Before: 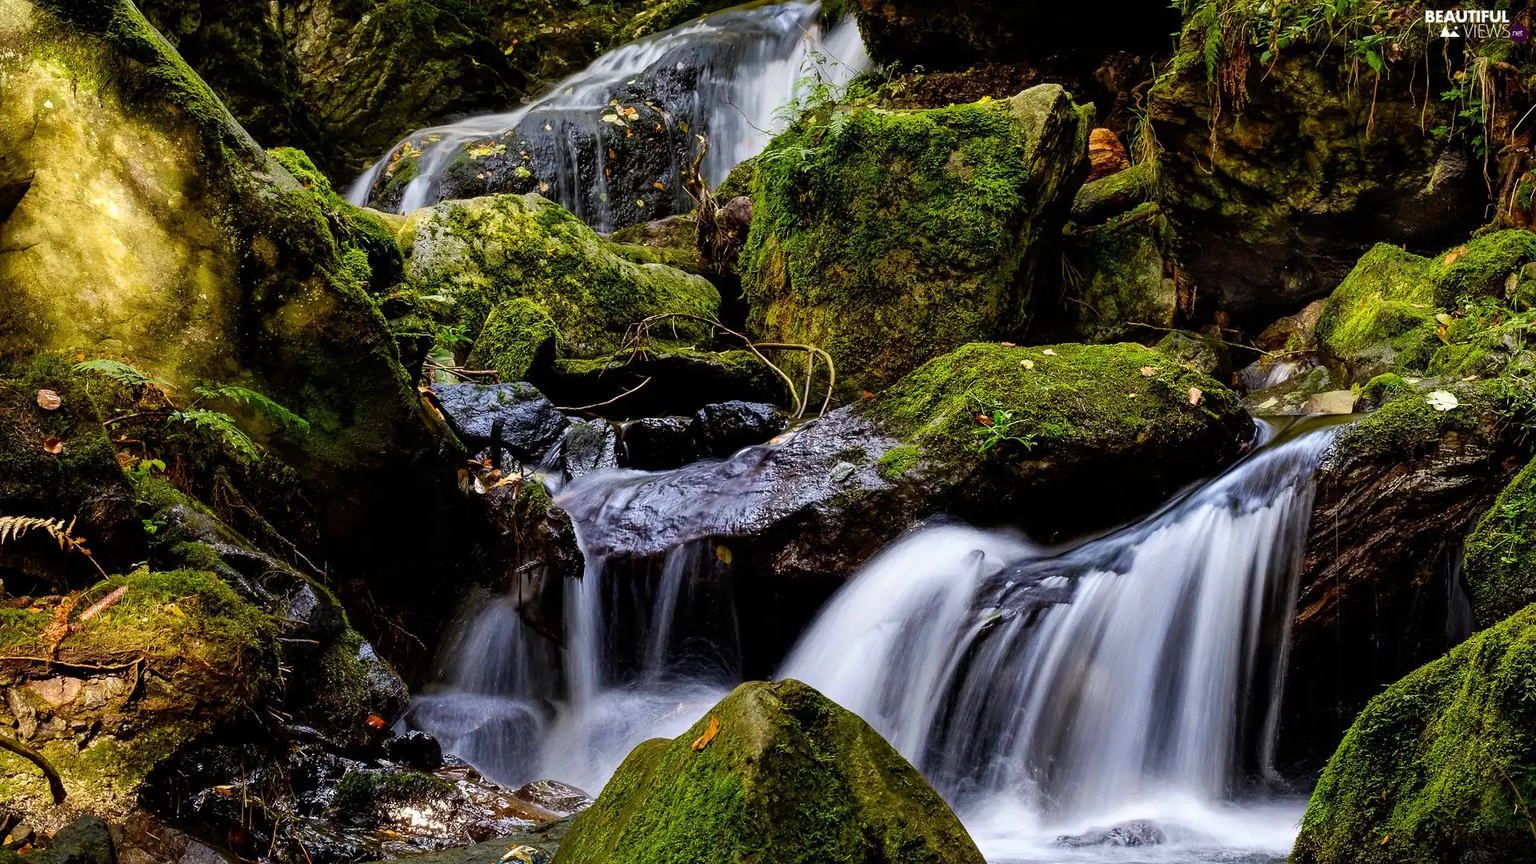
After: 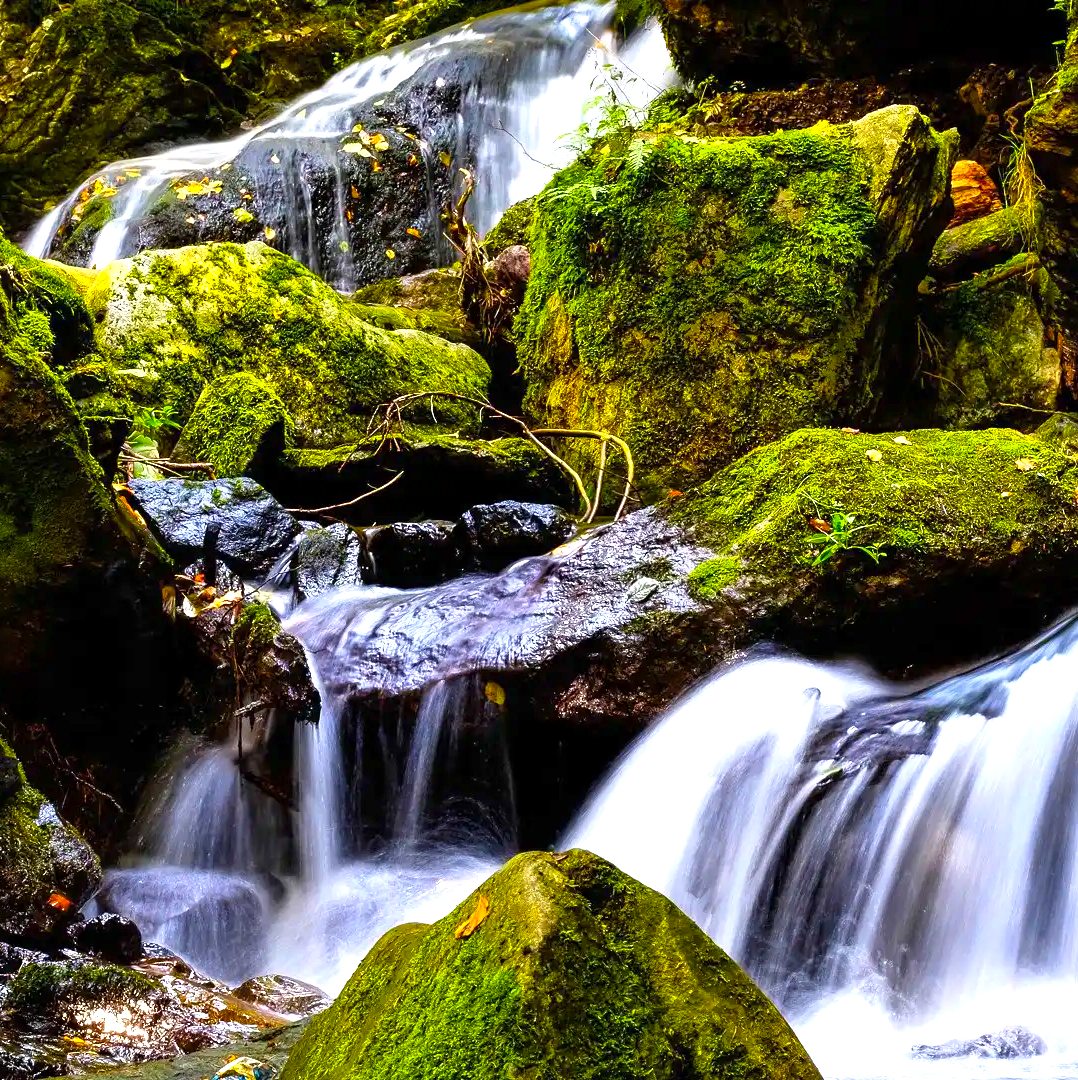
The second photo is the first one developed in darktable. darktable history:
crop: left 21.36%, right 22.462%
exposure: exposure 1.15 EV, compensate highlight preservation false
color balance rgb: perceptual saturation grading › global saturation 30.547%, global vibrance 14.365%
